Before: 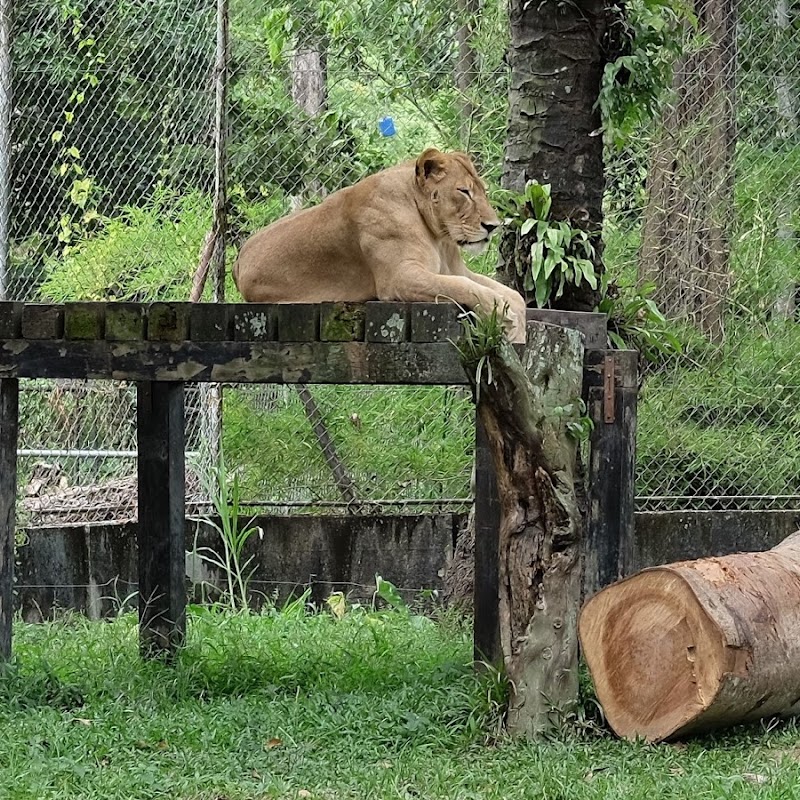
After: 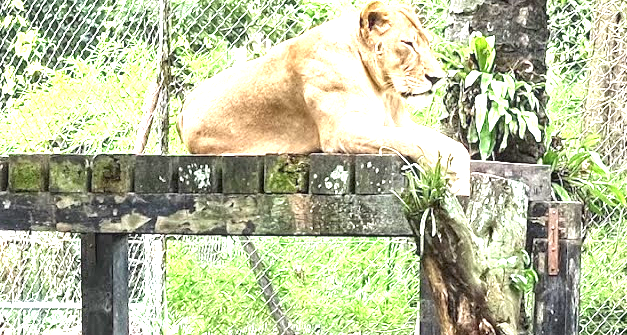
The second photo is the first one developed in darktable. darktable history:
exposure: exposure 2.284 EV, compensate exposure bias true, compensate highlight preservation false
local contrast: on, module defaults
crop: left 7.029%, top 18.574%, right 14.511%, bottom 39.539%
